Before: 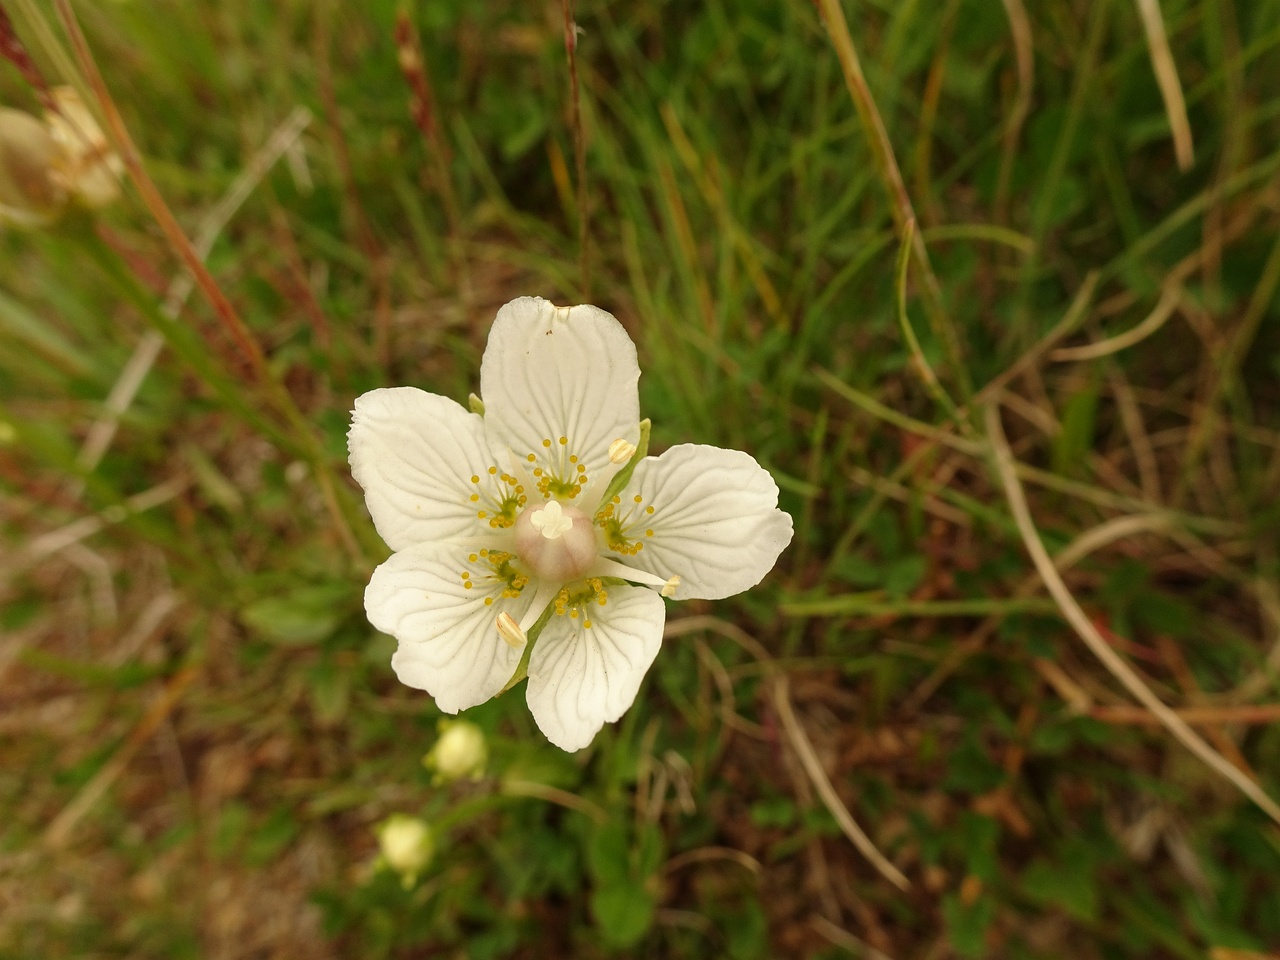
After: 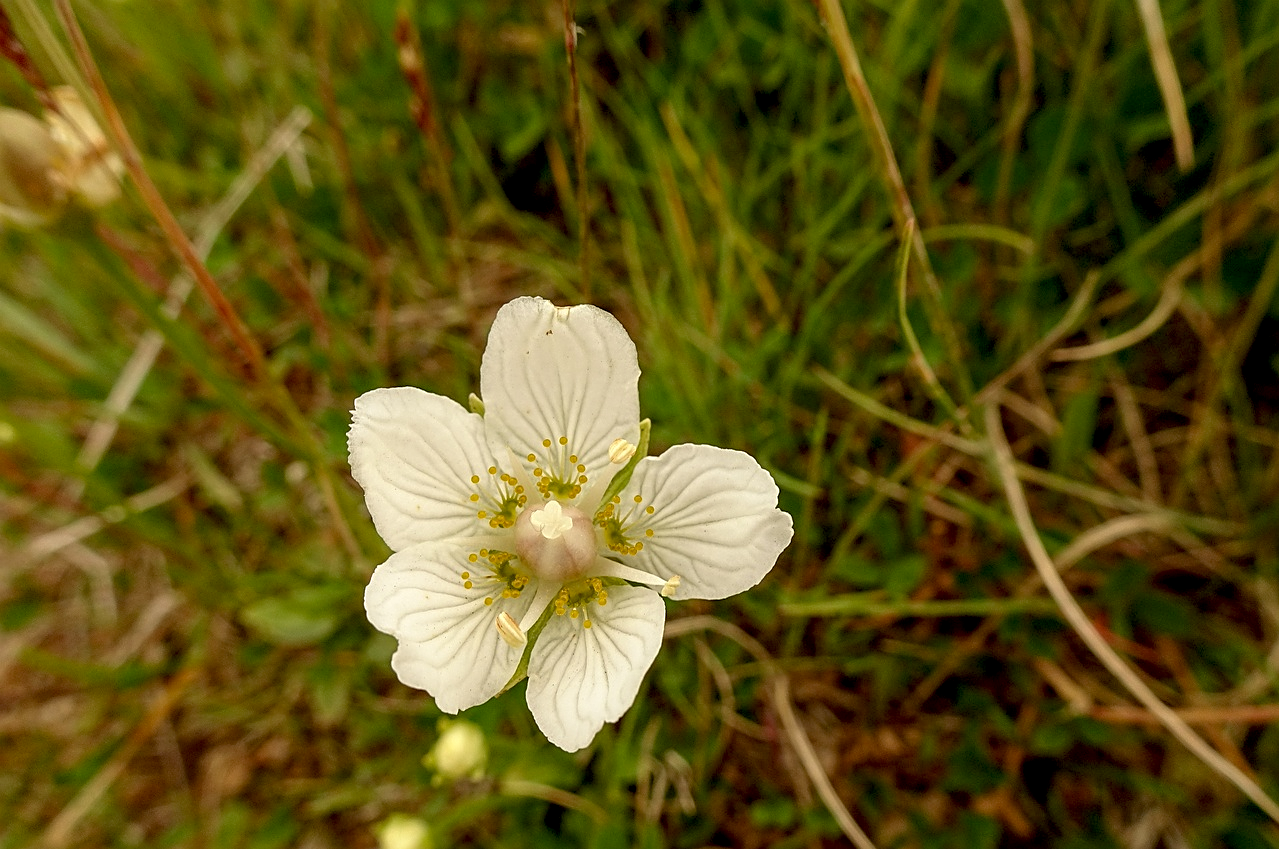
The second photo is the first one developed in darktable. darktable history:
sharpen: on, module defaults
local contrast: on, module defaults
crop and rotate: top 0%, bottom 11.49%
exposure: black level correction 0.01, exposure 0.011 EV, compensate highlight preservation false
